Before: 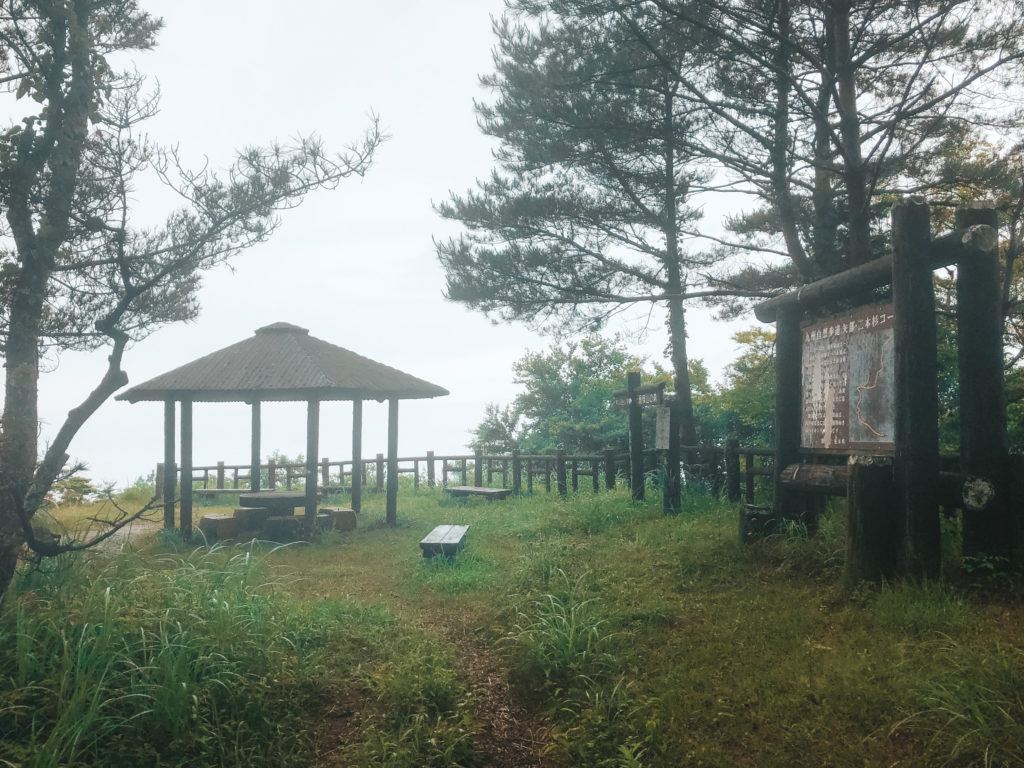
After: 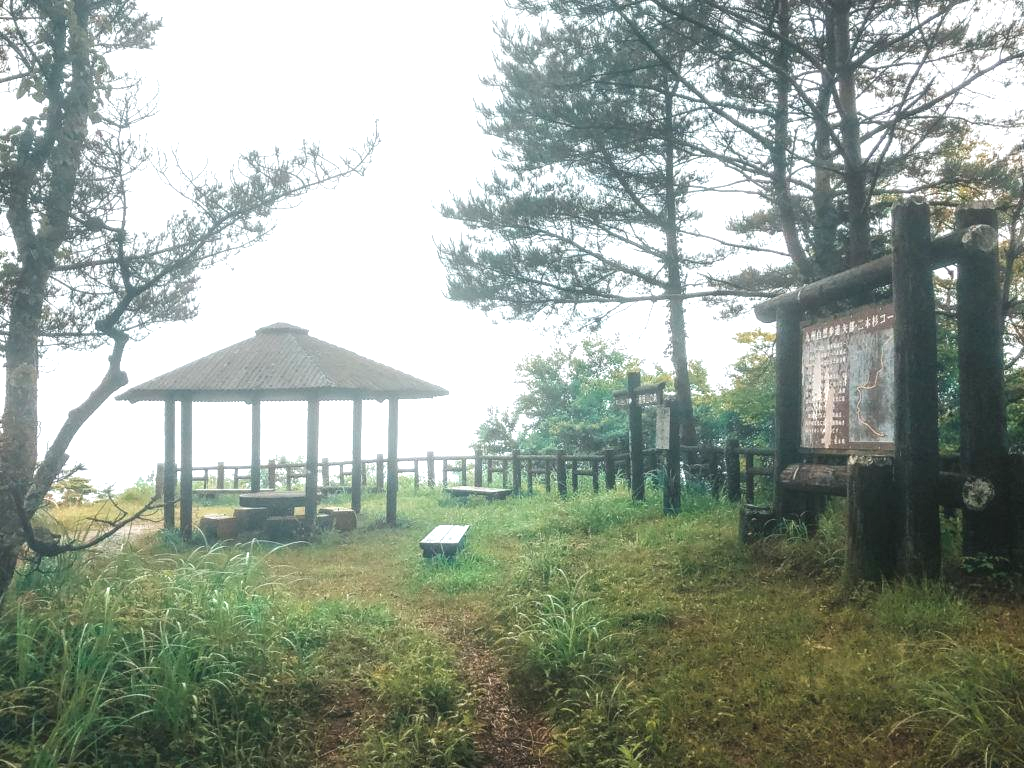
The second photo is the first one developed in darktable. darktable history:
exposure: exposure 0.752 EV, compensate highlight preservation false
local contrast: on, module defaults
